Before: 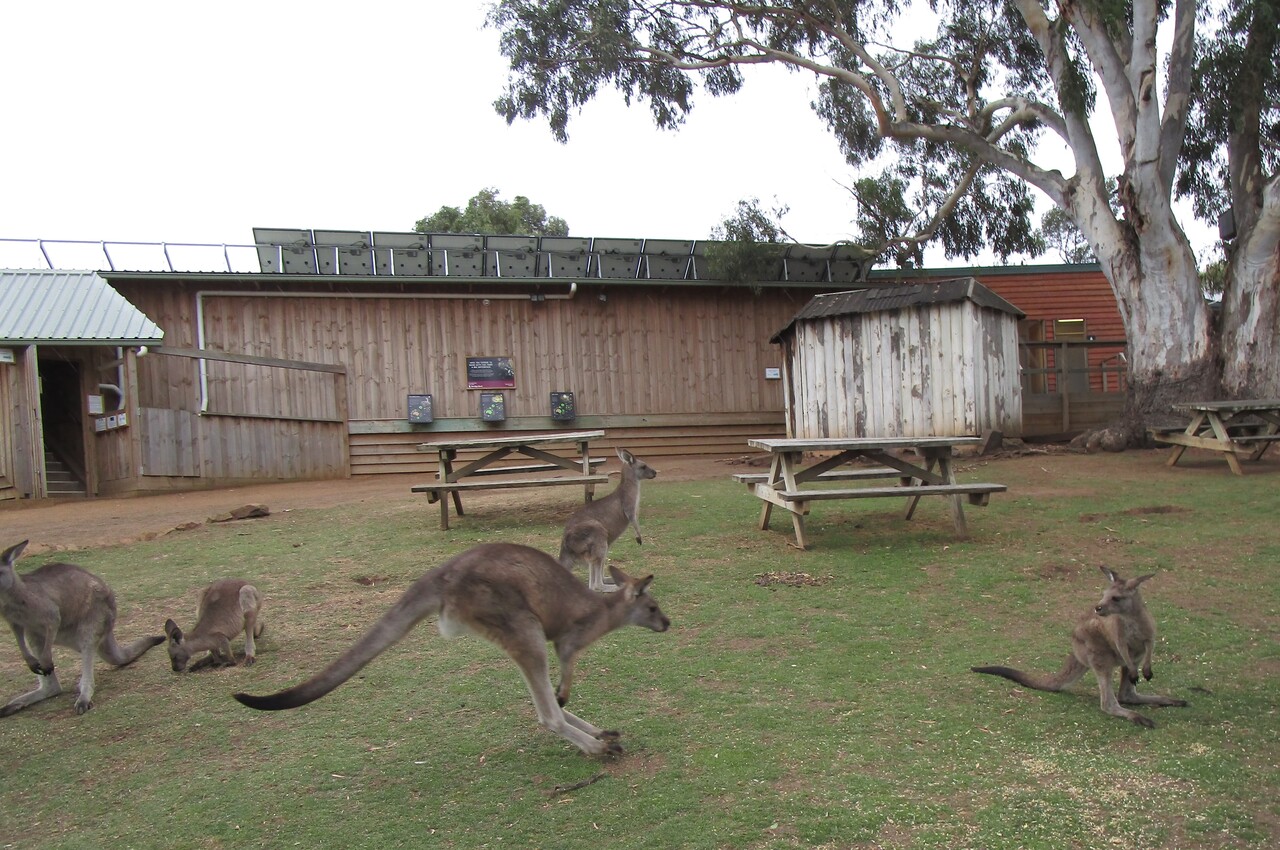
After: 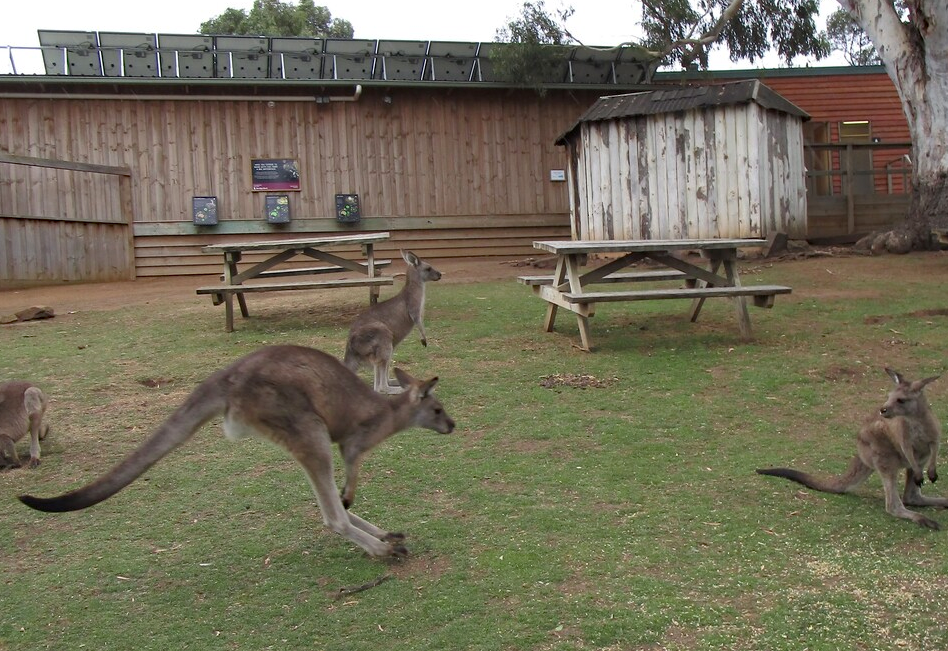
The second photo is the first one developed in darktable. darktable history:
haze removal: compatibility mode true, adaptive false
crop: left 16.831%, top 23.295%, right 9.032%
